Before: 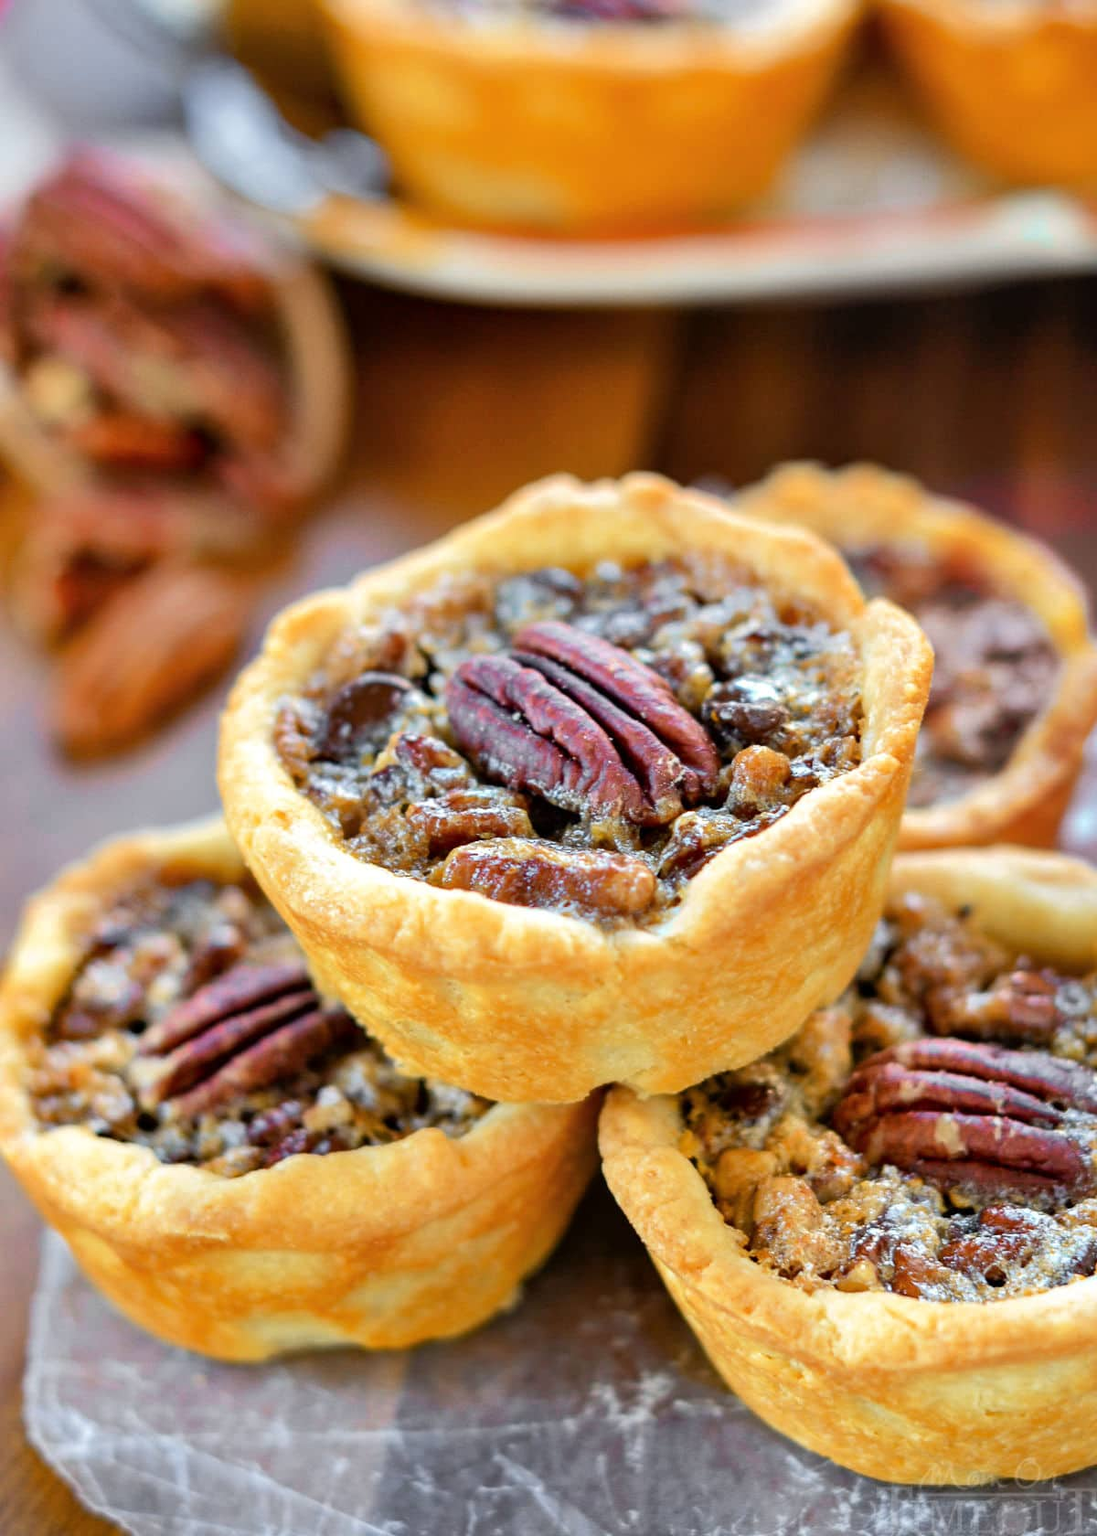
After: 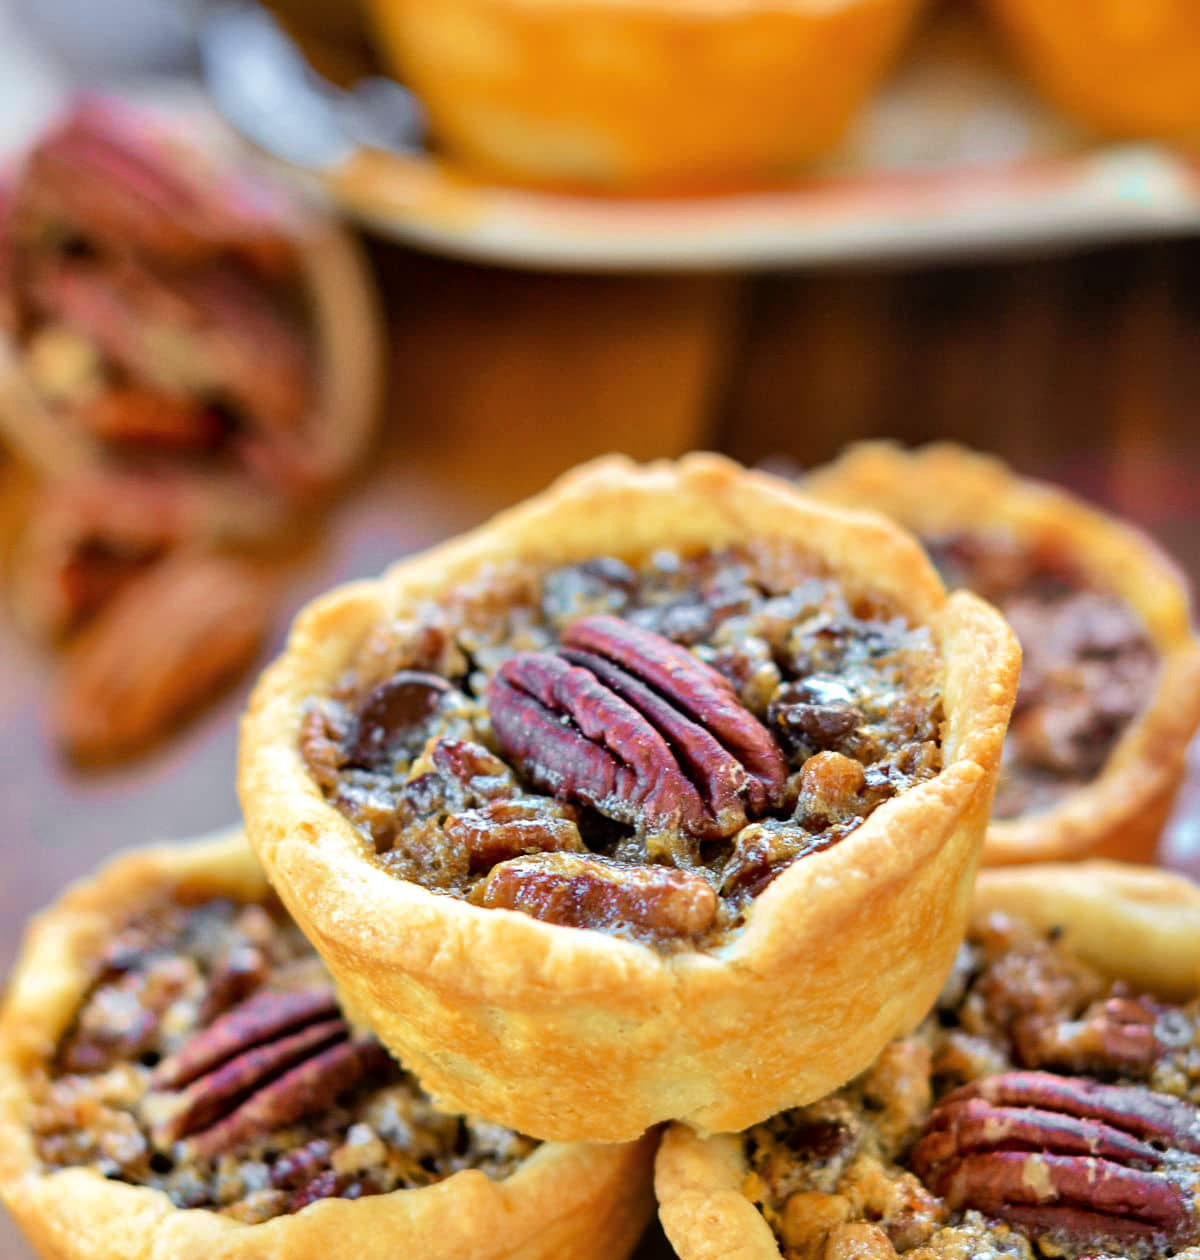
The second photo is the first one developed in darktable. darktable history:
velvia: on, module defaults
crop: top 3.857%, bottom 21.132%
